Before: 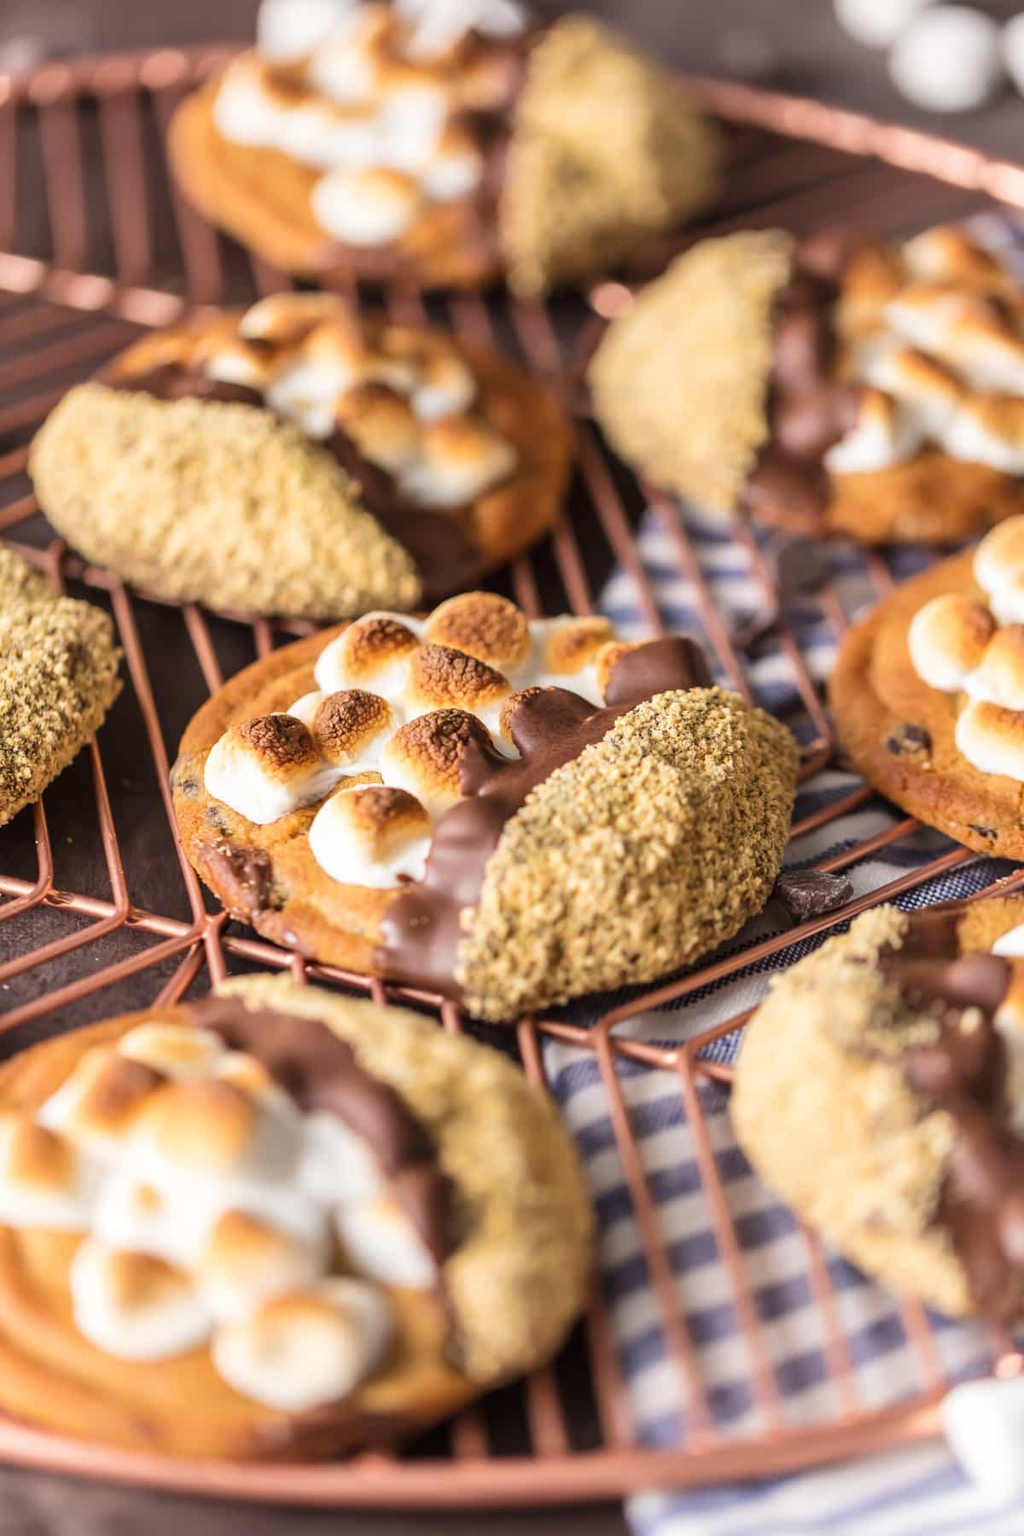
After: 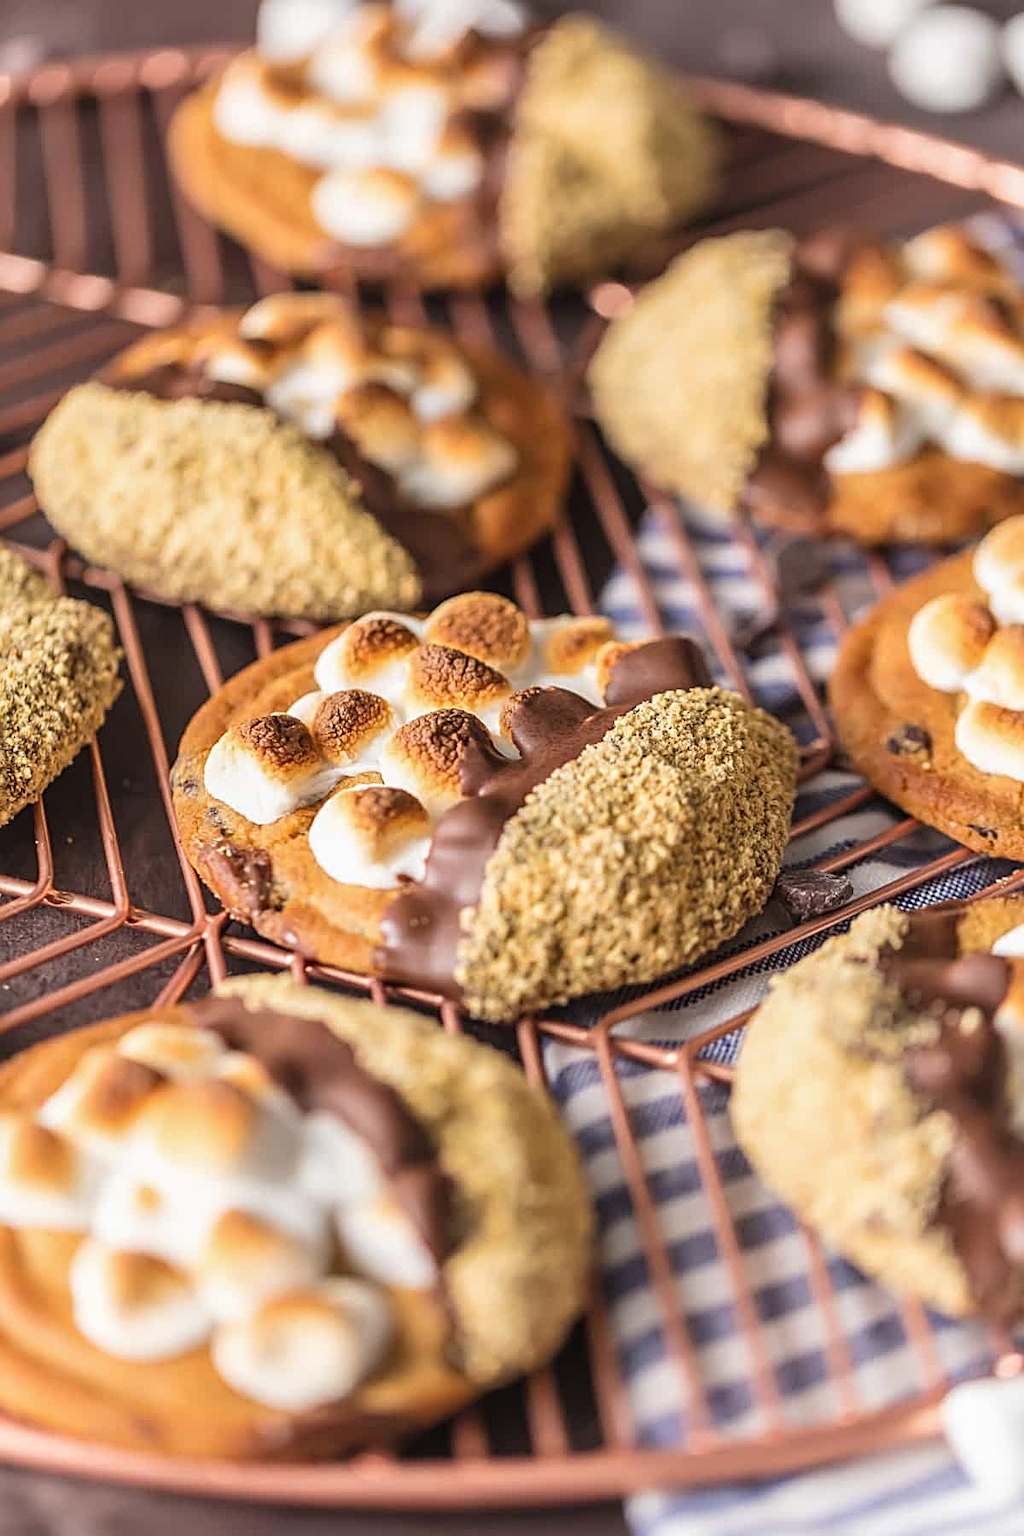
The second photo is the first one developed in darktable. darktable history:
sharpen: radius 2.531, amount 0.624
local contrast: detail 110%
